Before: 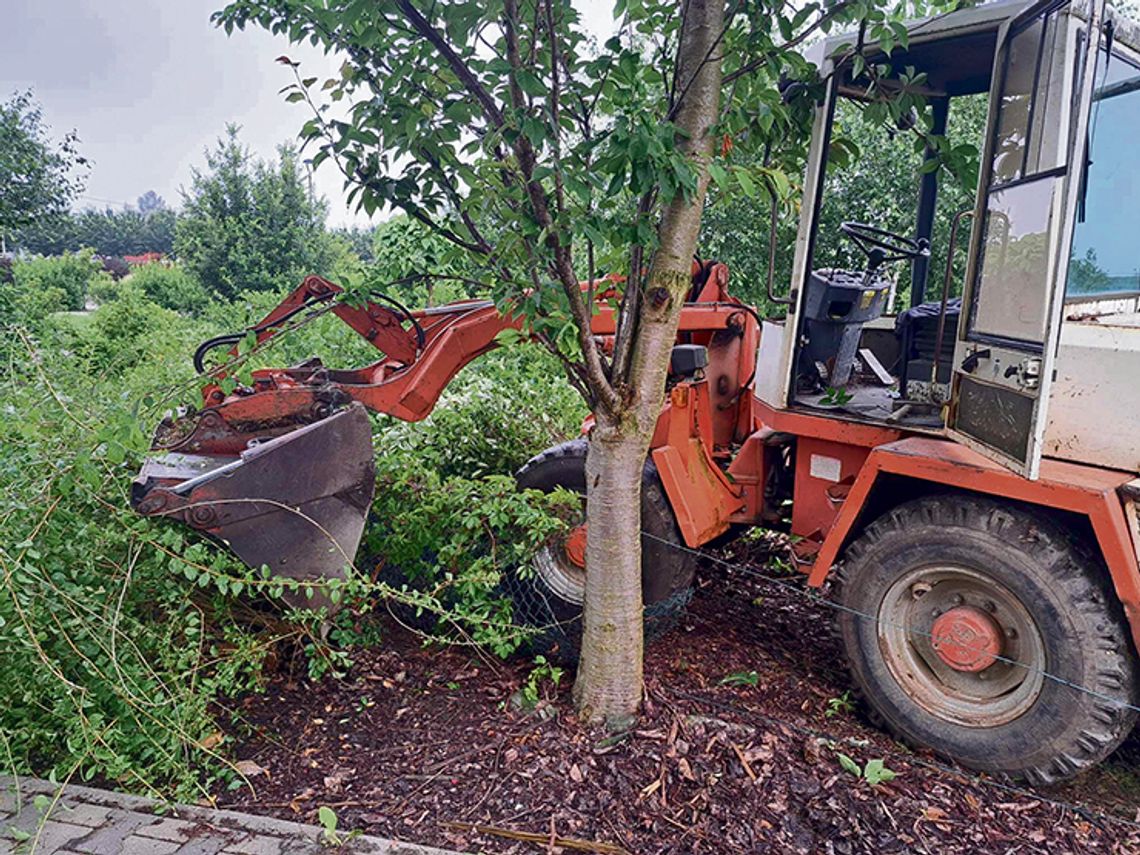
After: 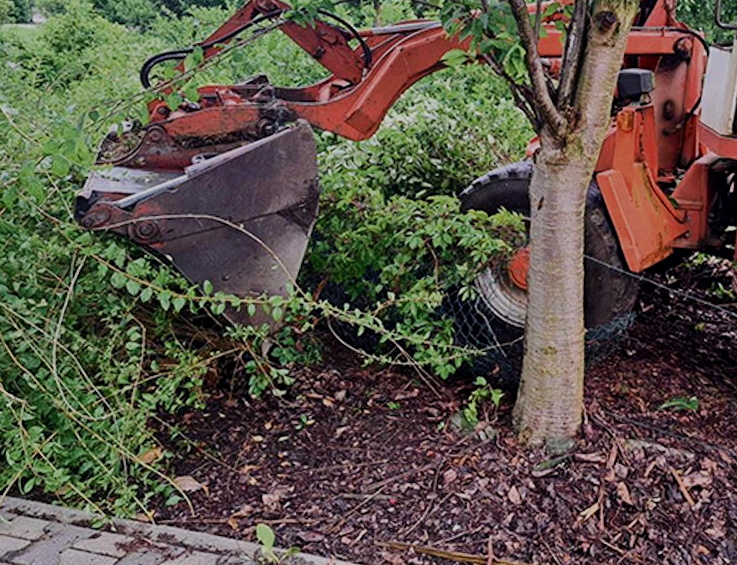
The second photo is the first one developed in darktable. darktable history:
crop and rotate: angle -1.1°, left 3.763%, top 32.124%, right 29.913%
filmic rgb: black relative exposure -7.65 EV, white relative exposure 4.56 EV, hardness 3.61
